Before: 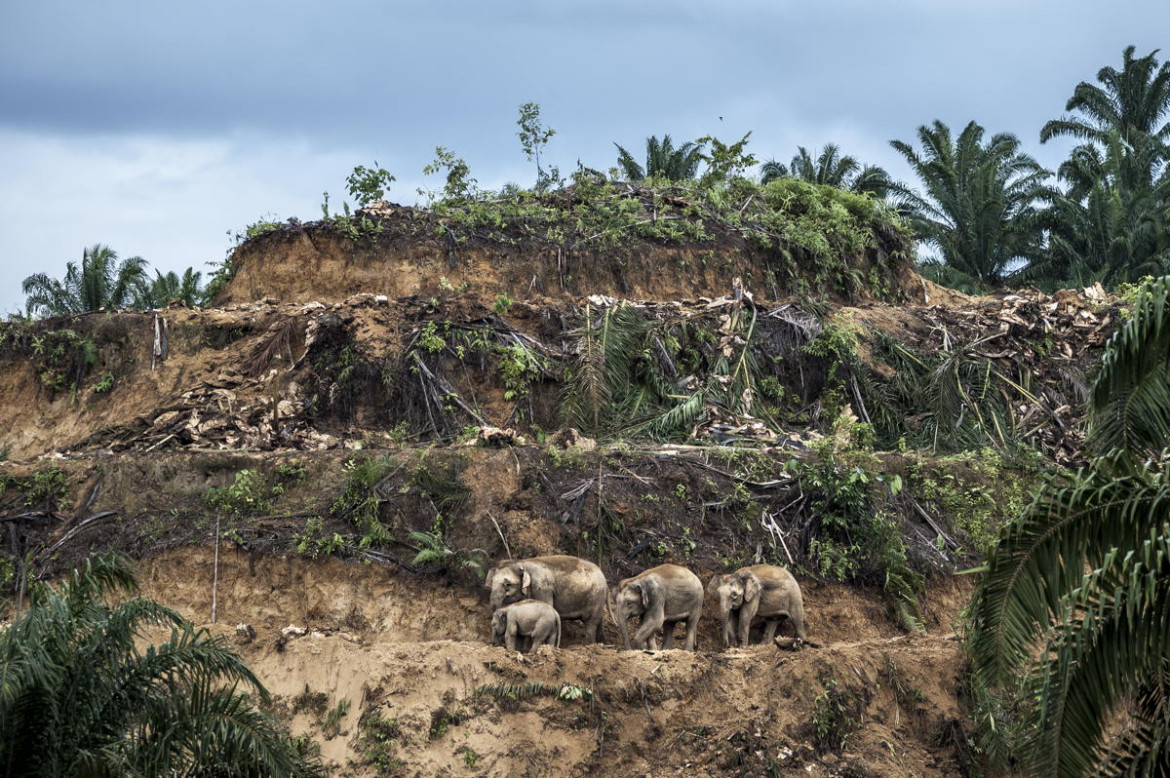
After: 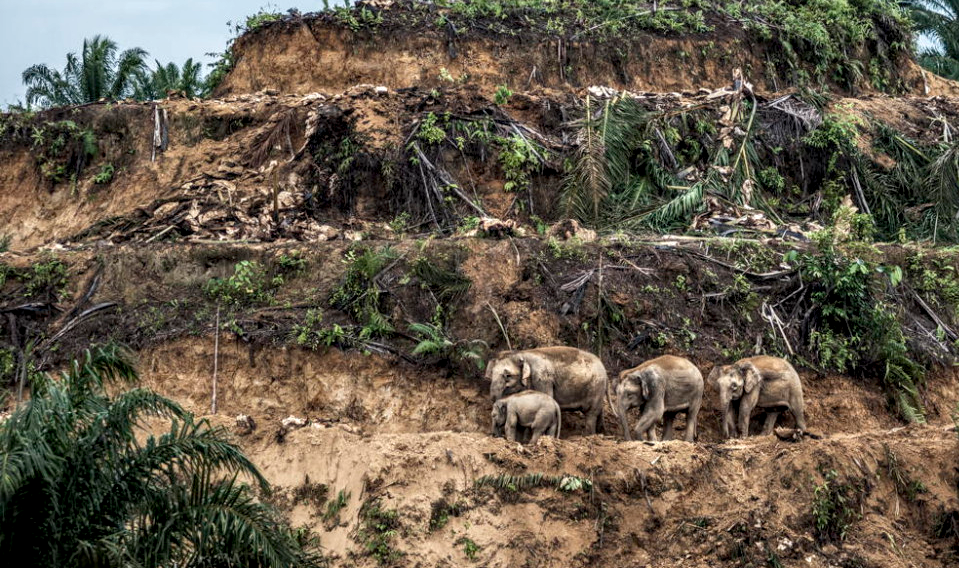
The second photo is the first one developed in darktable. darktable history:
local contrast: highlights 36%, detail 134%
crop: top 26.953%, right 18.014%
